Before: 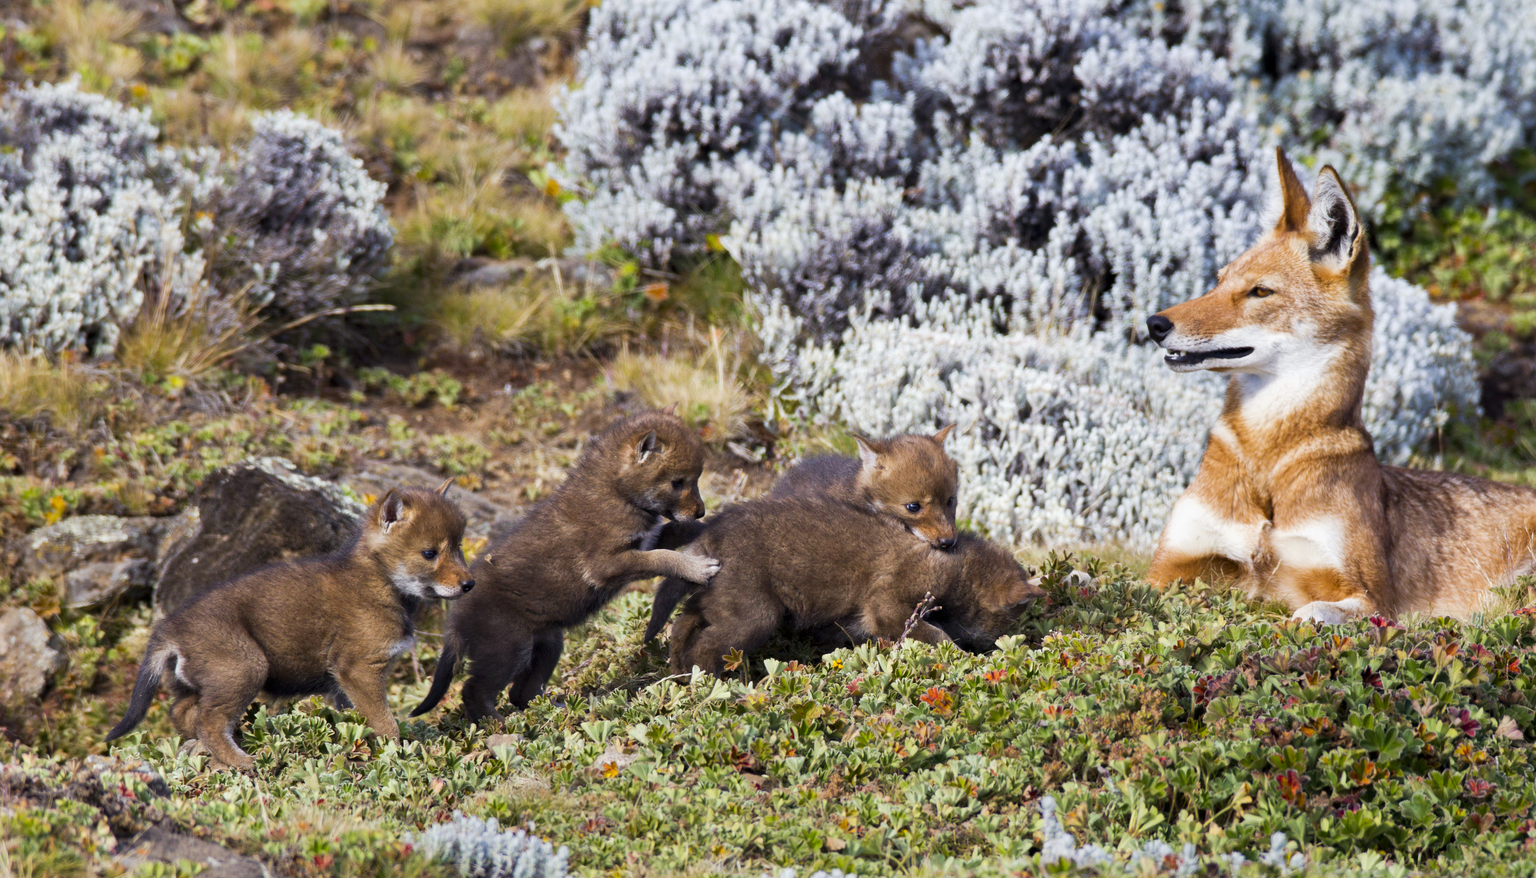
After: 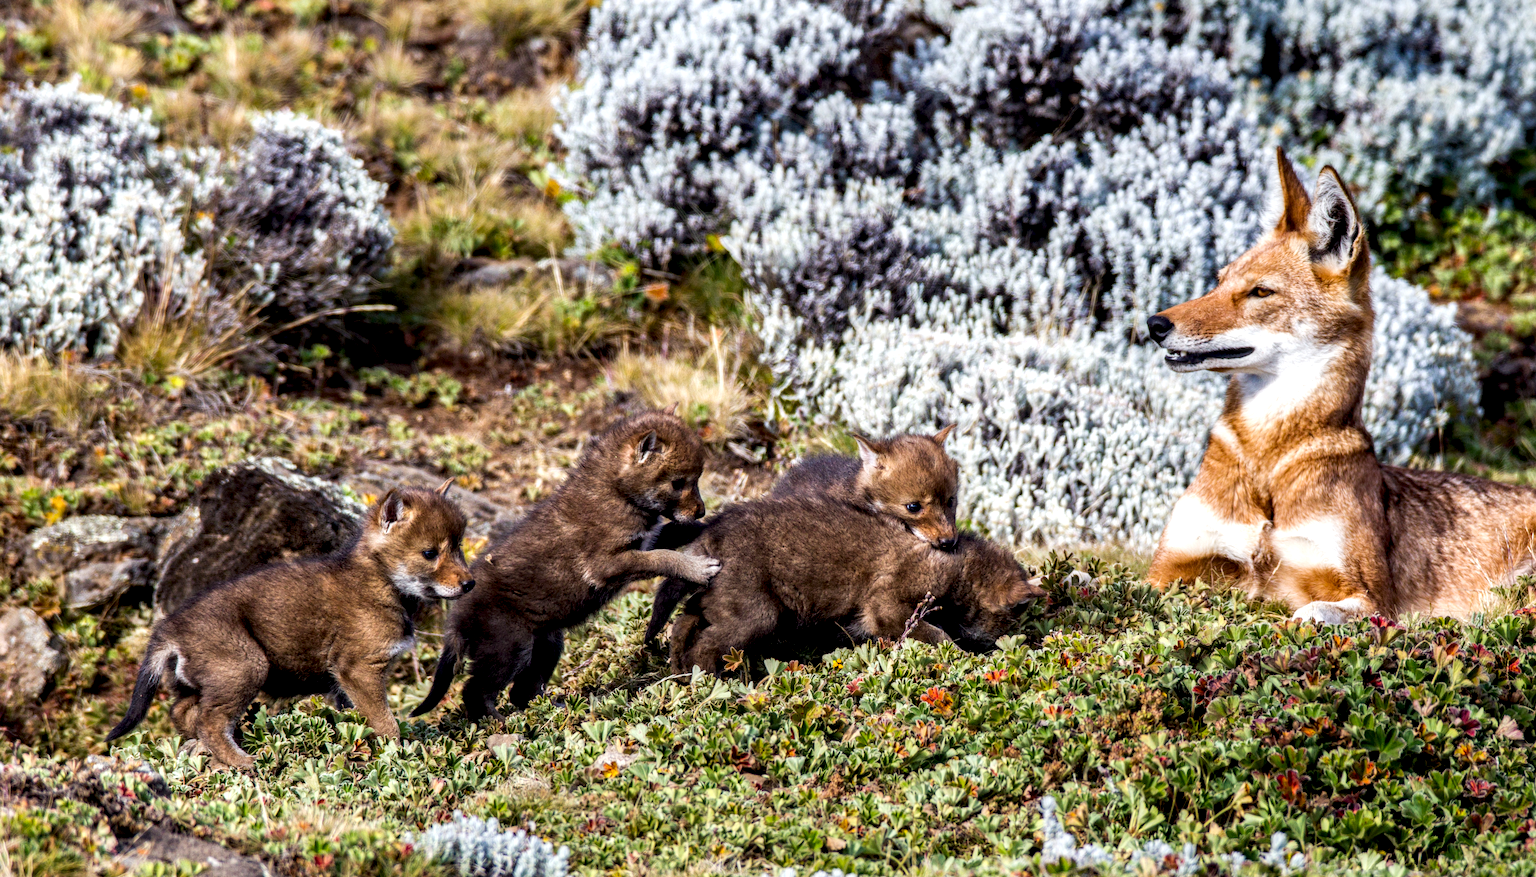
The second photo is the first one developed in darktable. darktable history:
local contrast: highlights 13%, shadows 39%, detail 183%, midtone range 0.465
